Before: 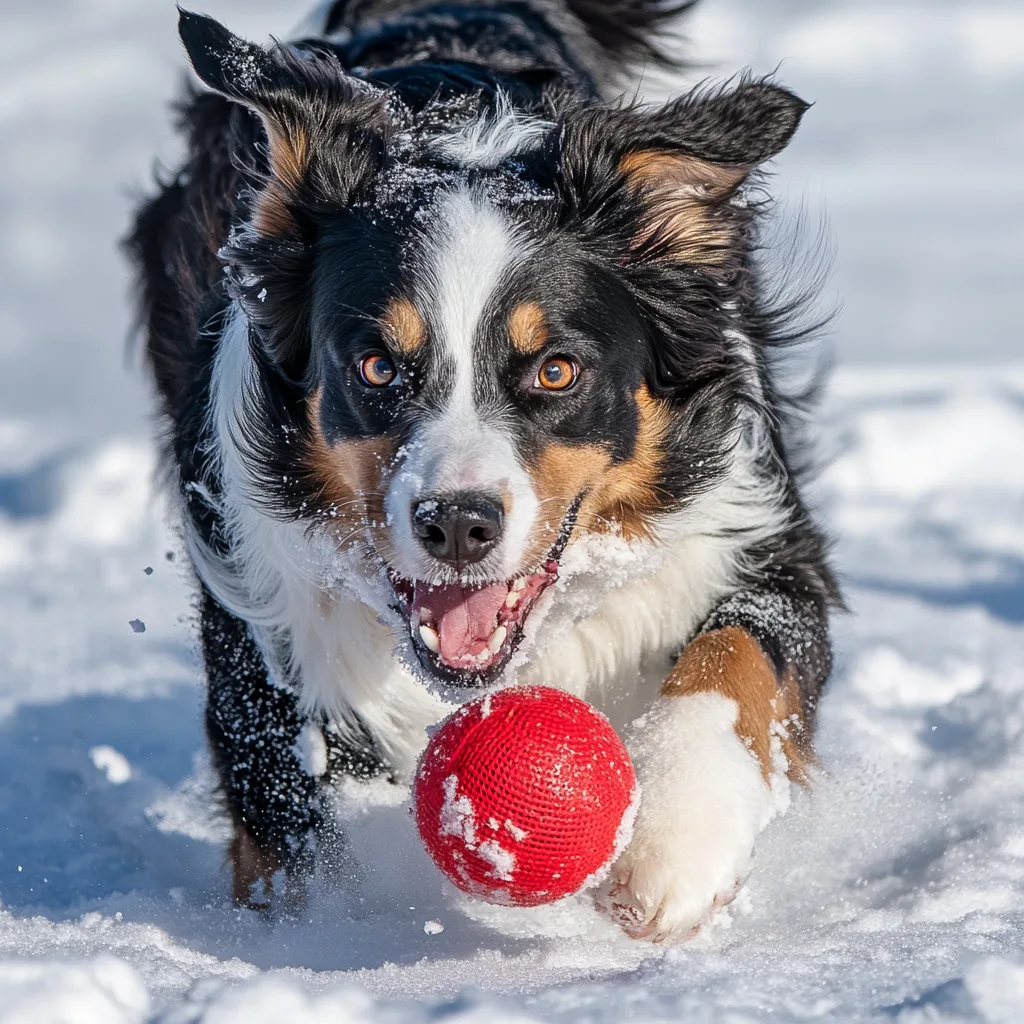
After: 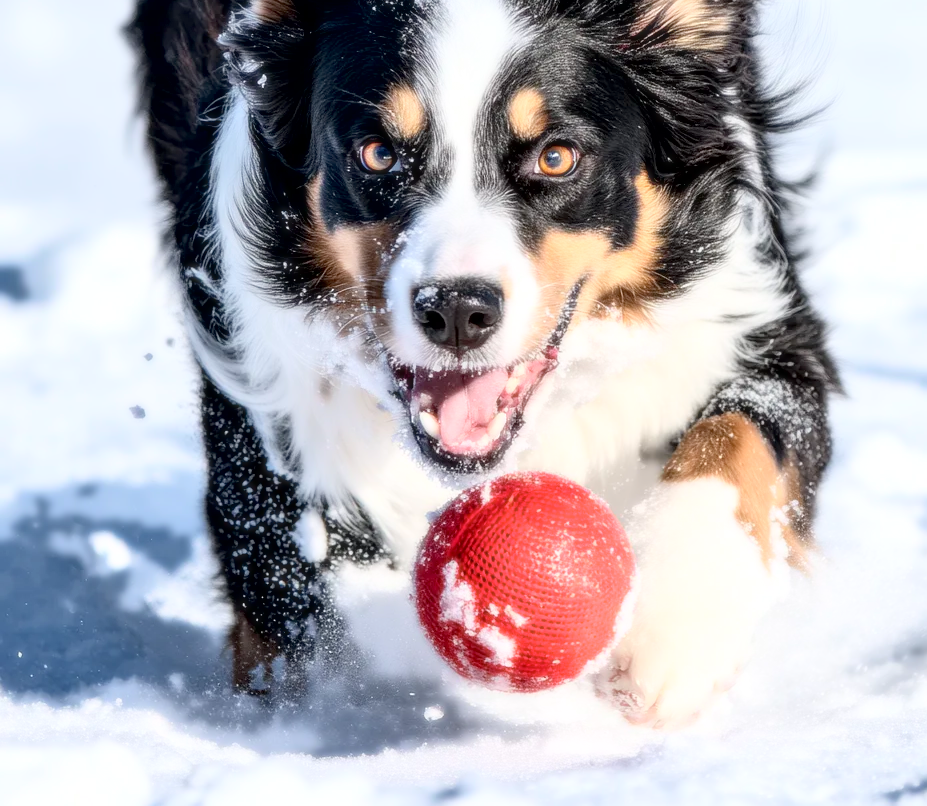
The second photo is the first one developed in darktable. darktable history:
contrast brightness saturation: saturation -0.05
crop: top 20.916%, right 9.437%, bottom 0.316%
bloom: size 0%, threshold 54.82%, strength 8.31%
exposure: black level correction 0.007, exposure 0.093 EV, compensate highlight preservation false
